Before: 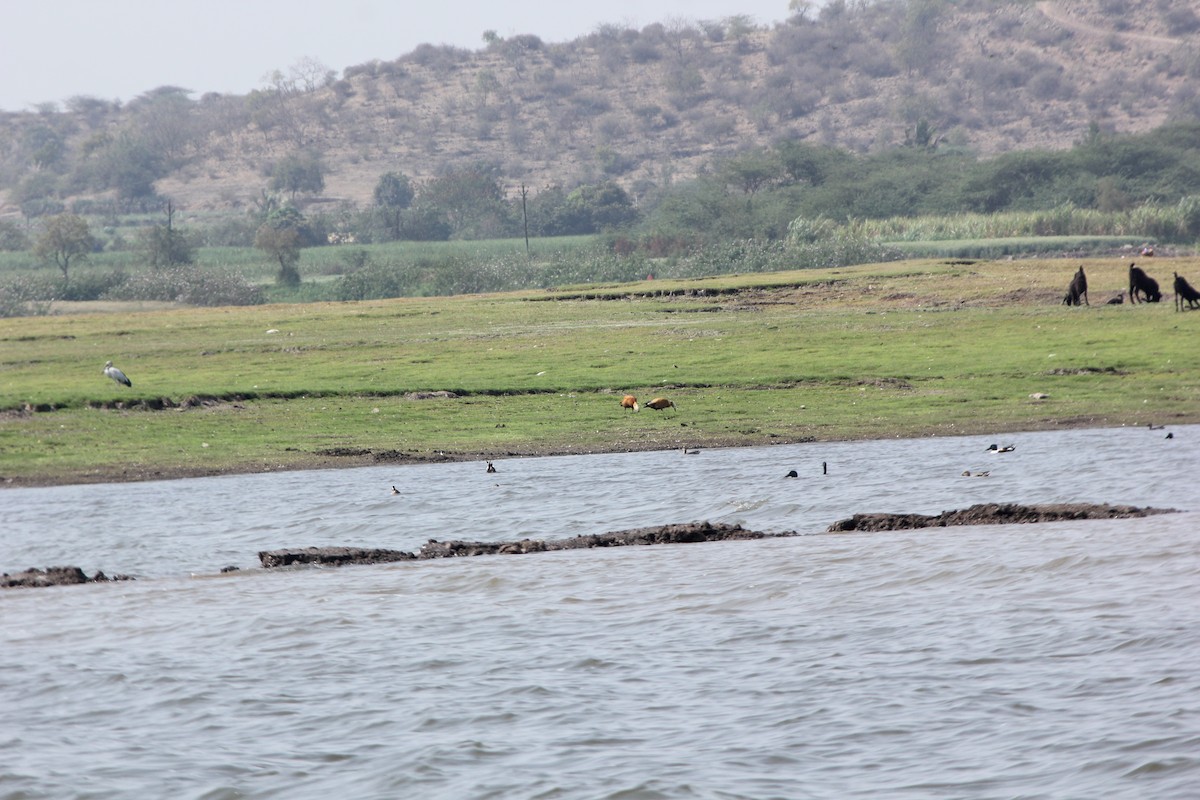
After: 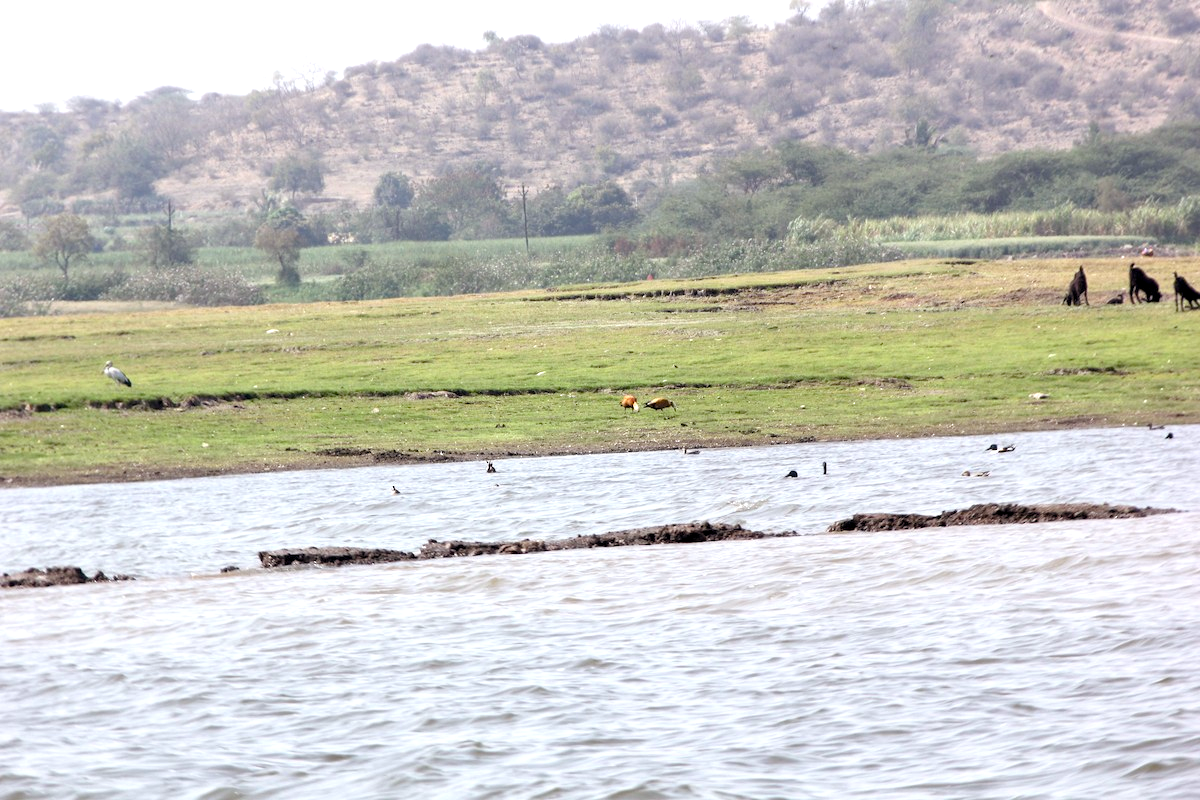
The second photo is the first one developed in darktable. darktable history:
tone equalizer: -8 EV -0.76 EV, -7 EV -0.729 EV, -6 EV -0.582 EV, -5 EV -0.392 EV, -3 EV 0.39 EV, -2 EV 0.6 EV, -1 EV 0.697 EV, +0 EV 0.74 EV
color balance rgb: shadows lift › luminance -9.191%, power › luminance -3.542%, power › chroma 0.567%, power › hue 37.5°, global offset › luminance -0.383%, white fulcrum 0.981 EV, perceptual saturation grading › global saturation 21.279%, perceptual saturation grading › highlights -19.962%, perceptual saturation grading › shadows 29.883%
